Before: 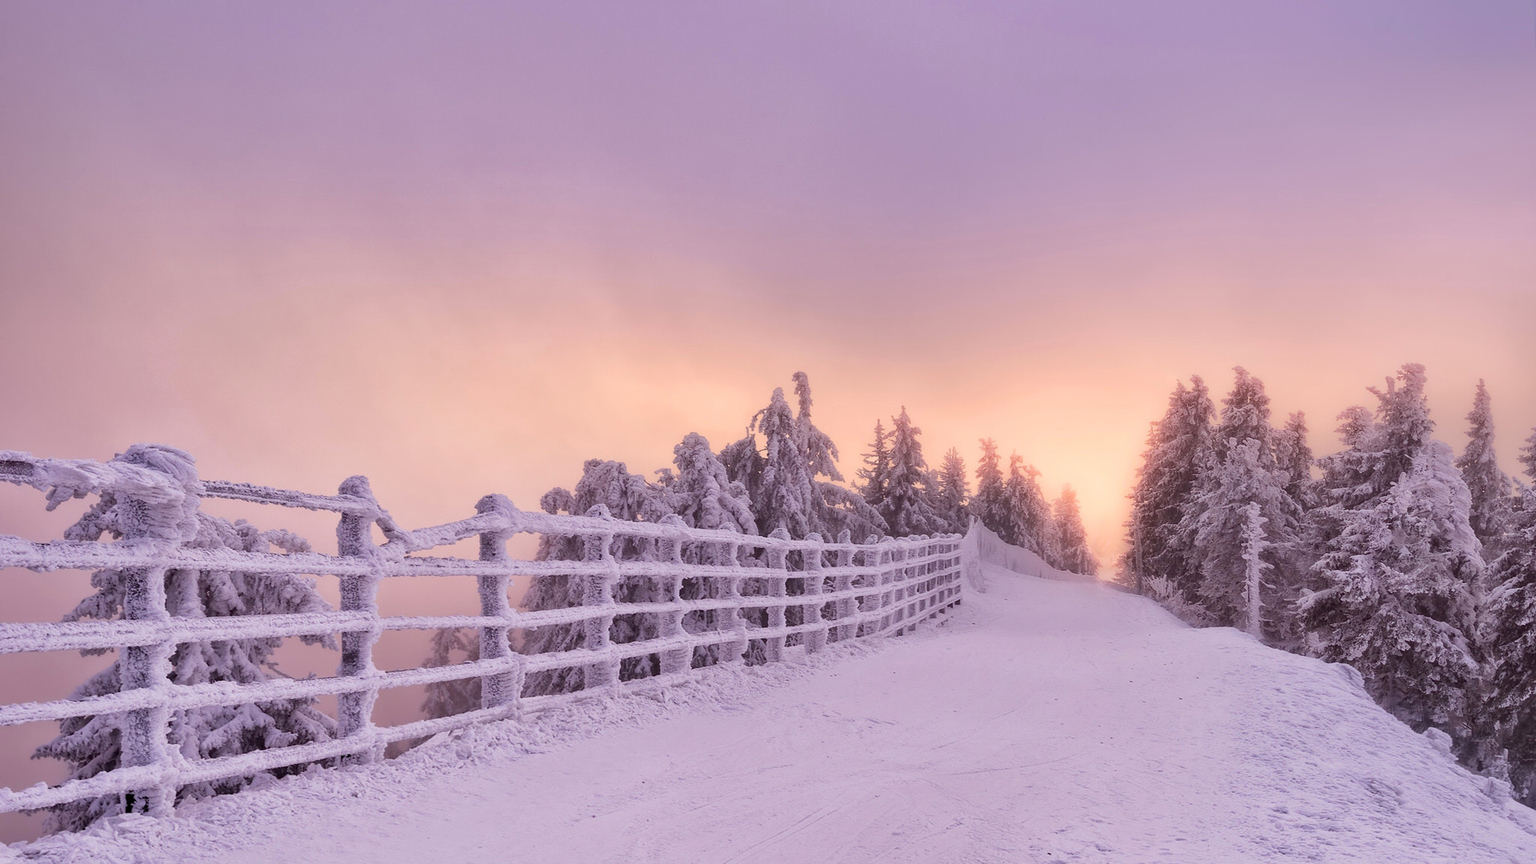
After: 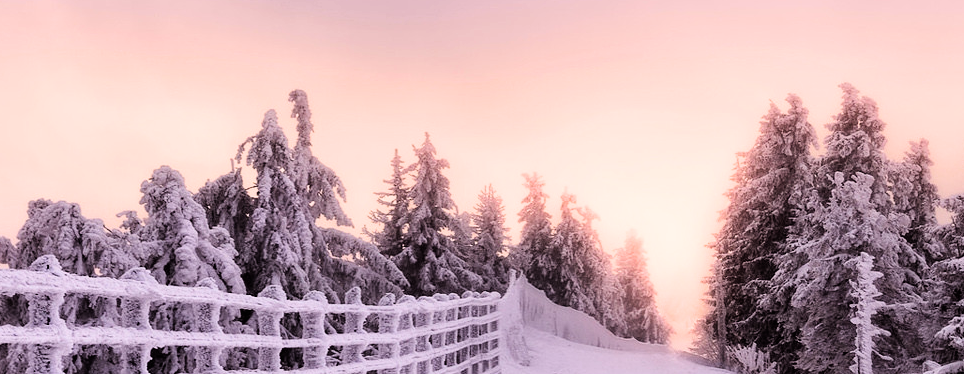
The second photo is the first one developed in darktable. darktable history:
filmic rgb: black relative exposure -3.75 EV, white relative exposure 2.4 EV, dynamic range scaling -50%, hardness 3.42, latitude 30%, contrast 1.8
crop: left 36.607%, top 34.735%, right 13.146%, bottom 30.611%
